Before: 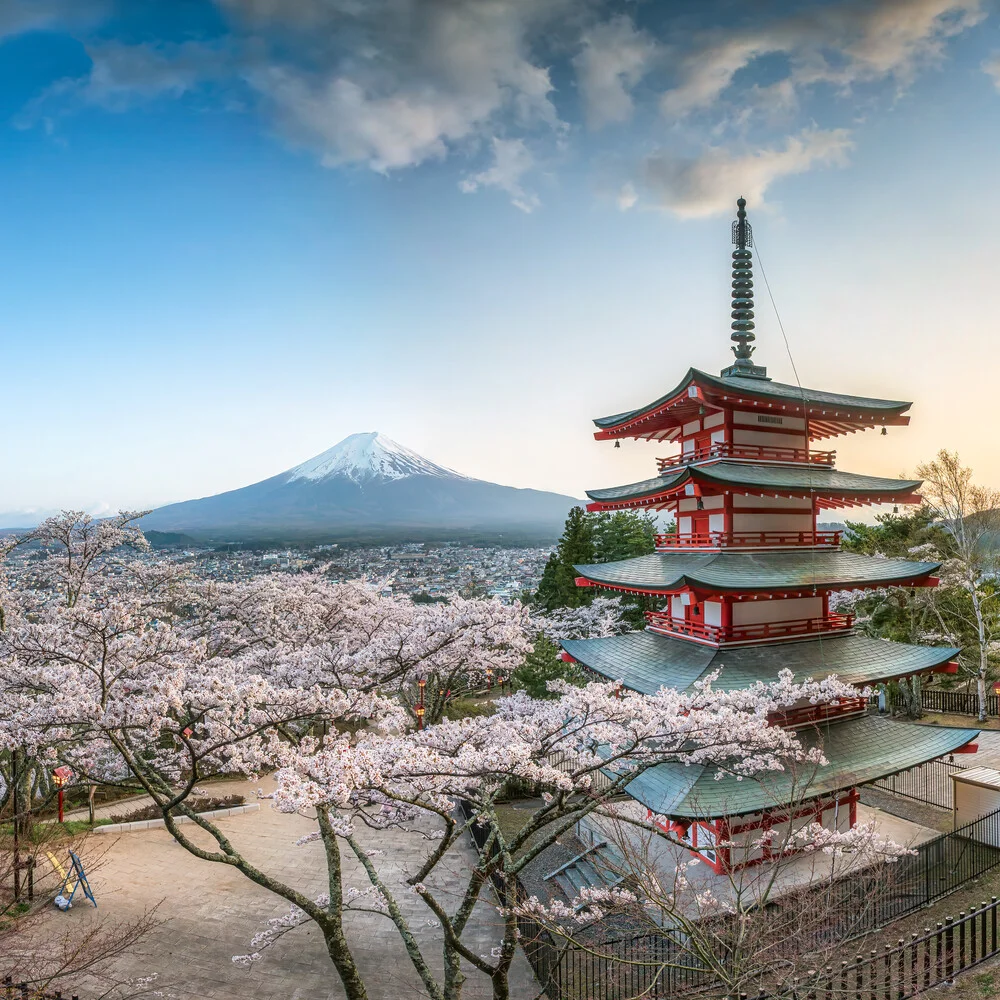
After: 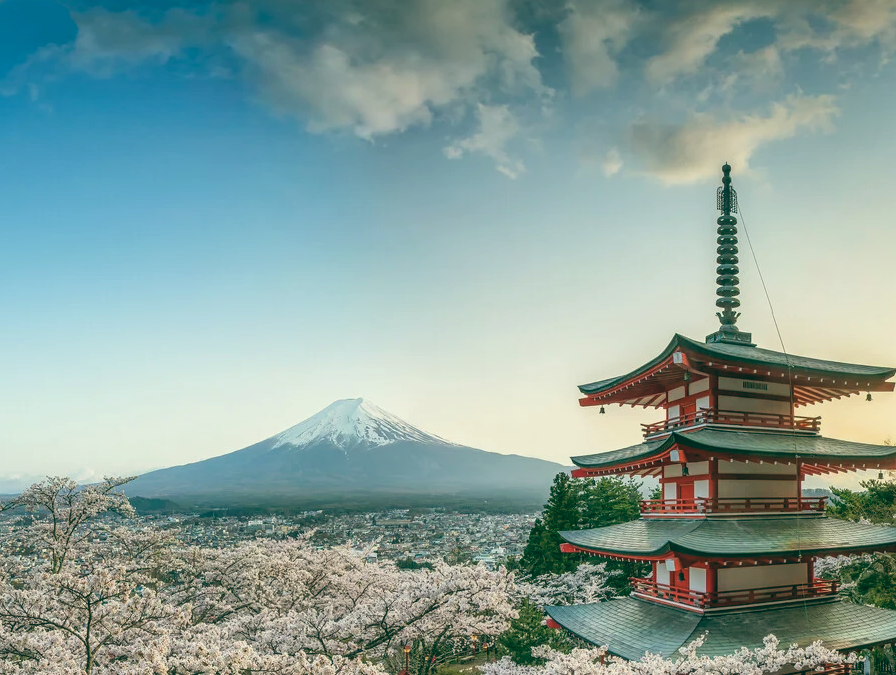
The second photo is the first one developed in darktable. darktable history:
color balance: lift [1.005, 0.99, 1.007, 1.01], gamma [1, 1.034, 1.032, 0.966], gain [0.873, 1.055, 1.067, 0.933]
color balance rgb: on, module defaults
crop: left 1.509%, top 3.452%, right 7.696%, bottom 28.452%
shadows and highlights: shadows -10, white point adjustment 1.5, highlights 10
